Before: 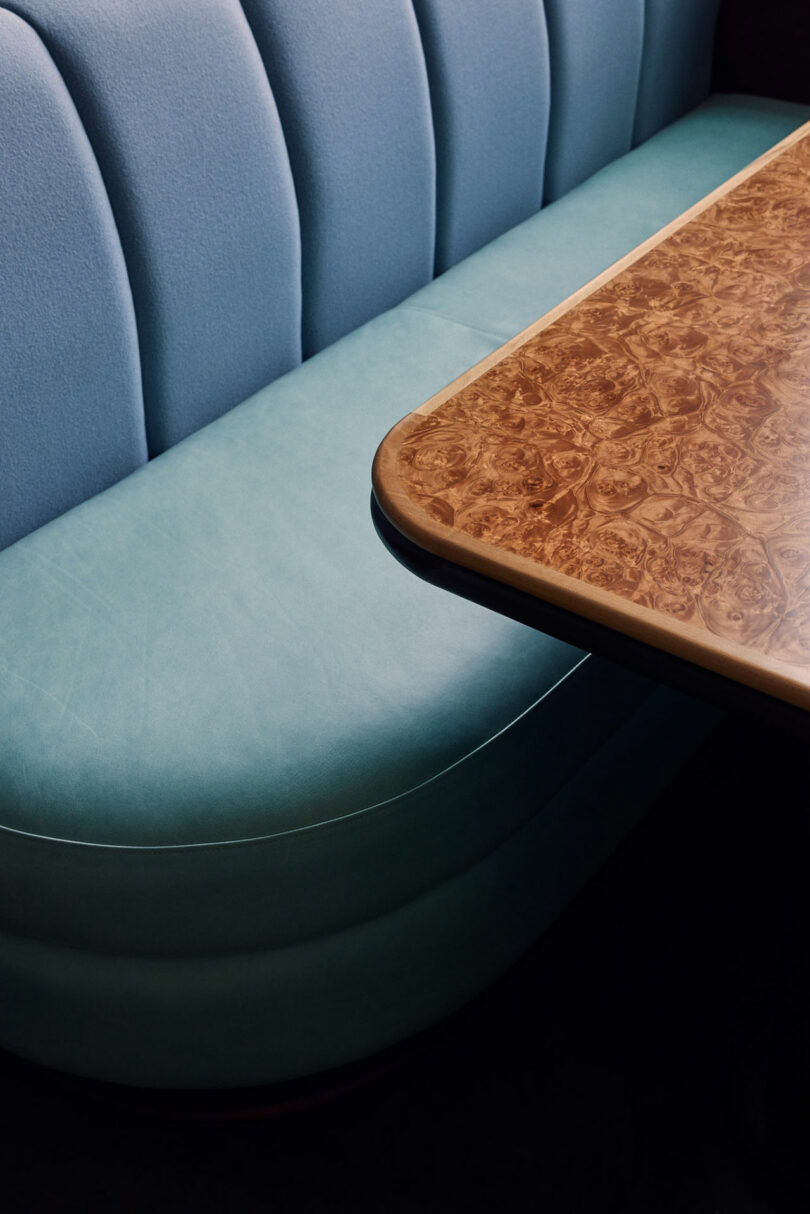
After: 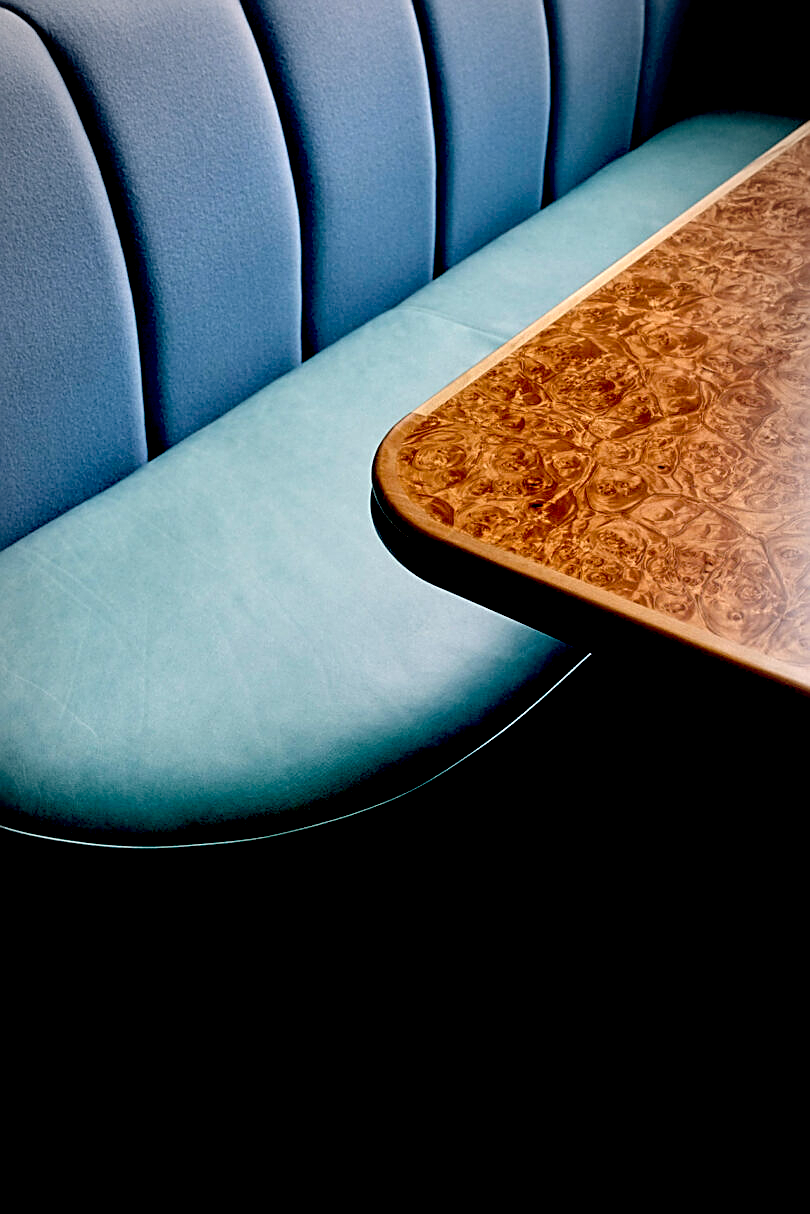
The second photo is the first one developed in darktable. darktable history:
color balance rgb: global vibrance 20%
vignetting: fall-off radius 70%, automatic ratio true
exposure: black level correction 0.04, exposure 0.5 EV, compensate highlight preservation false
sharpen: on, module defaults
